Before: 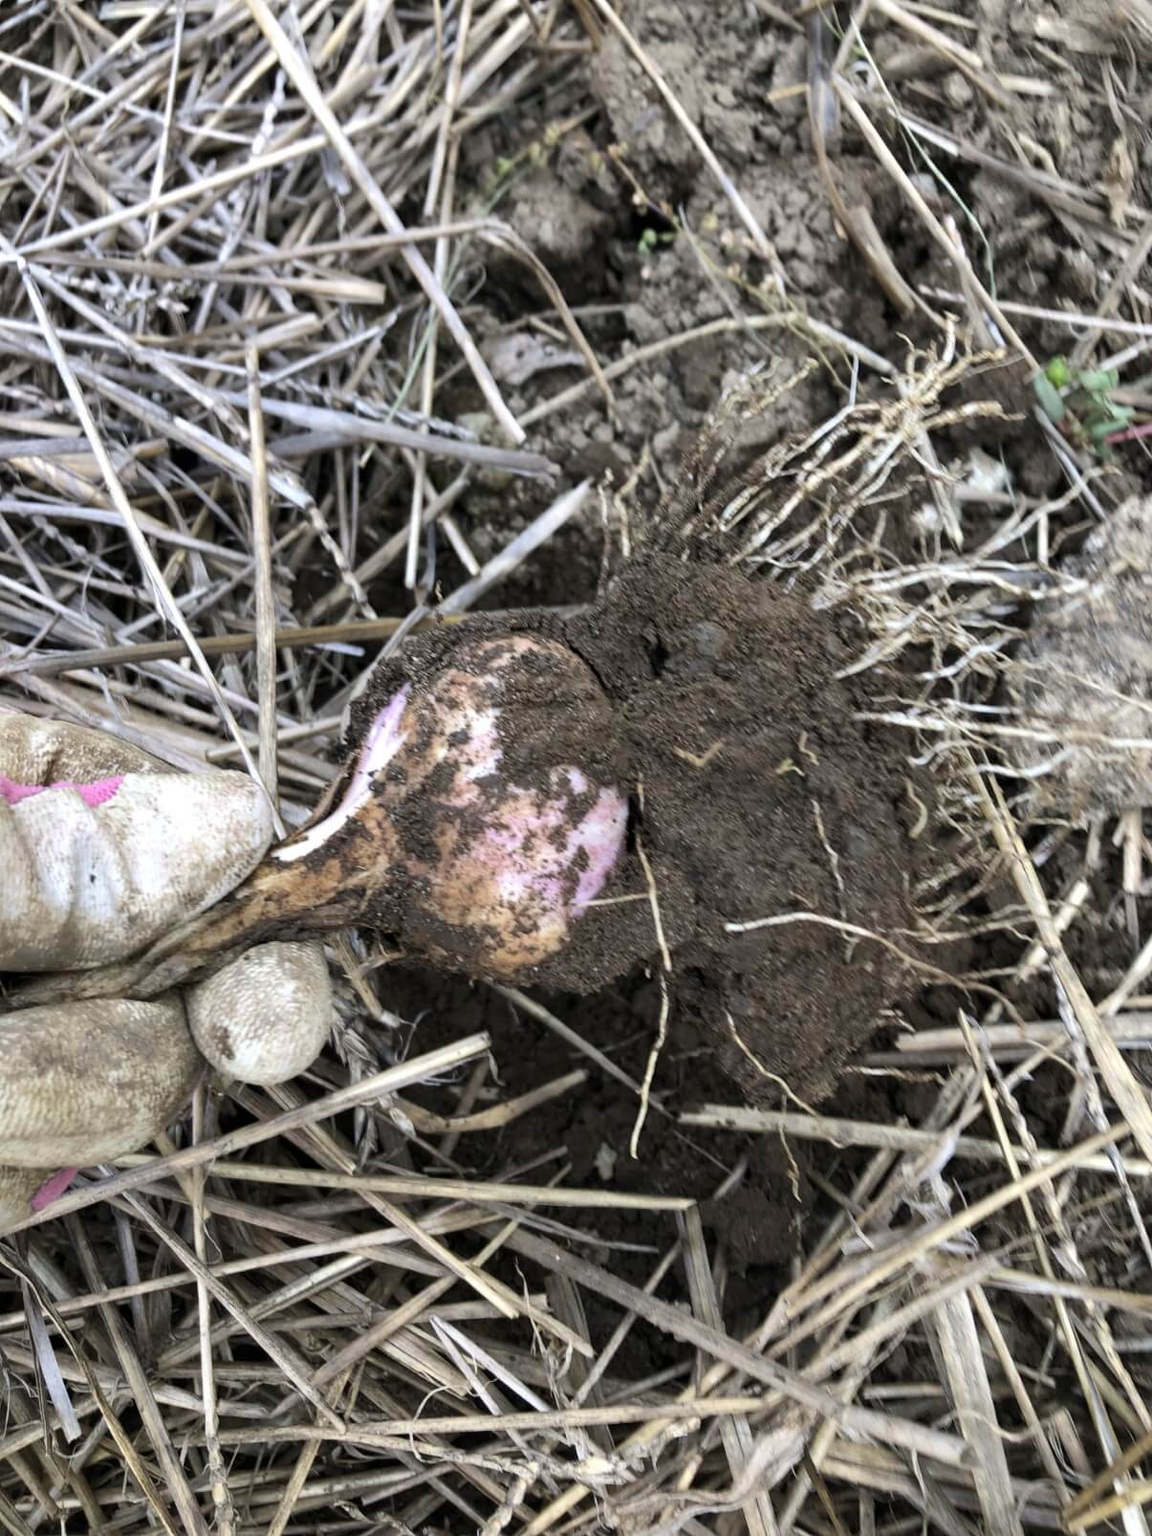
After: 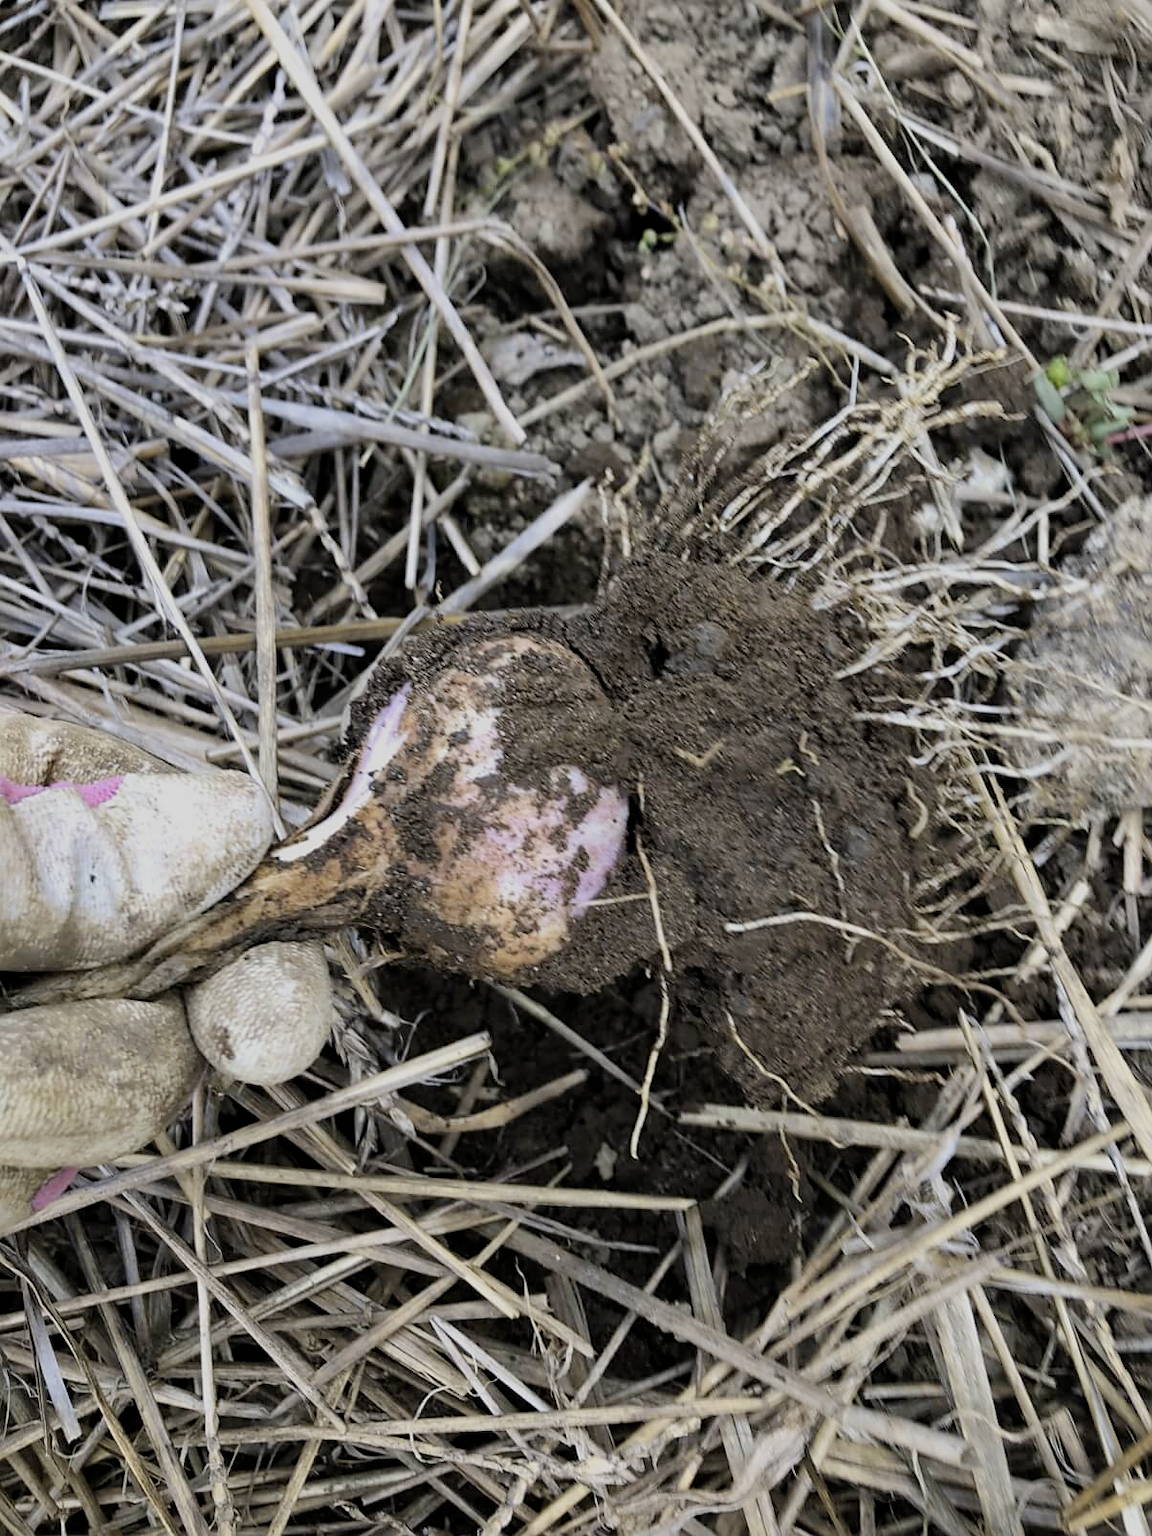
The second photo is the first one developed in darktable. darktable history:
color contrast: green-magenta contrast 0.8, blue-yellow contrast 1.1, unbound 0
filmic rgb: hardness 4.17, contrast 0.921
exposure: compensate highlight preservation false
sharpen: radius 1.864, amount 0.398, threshold 1.271
white balance: red 1, blue 1
